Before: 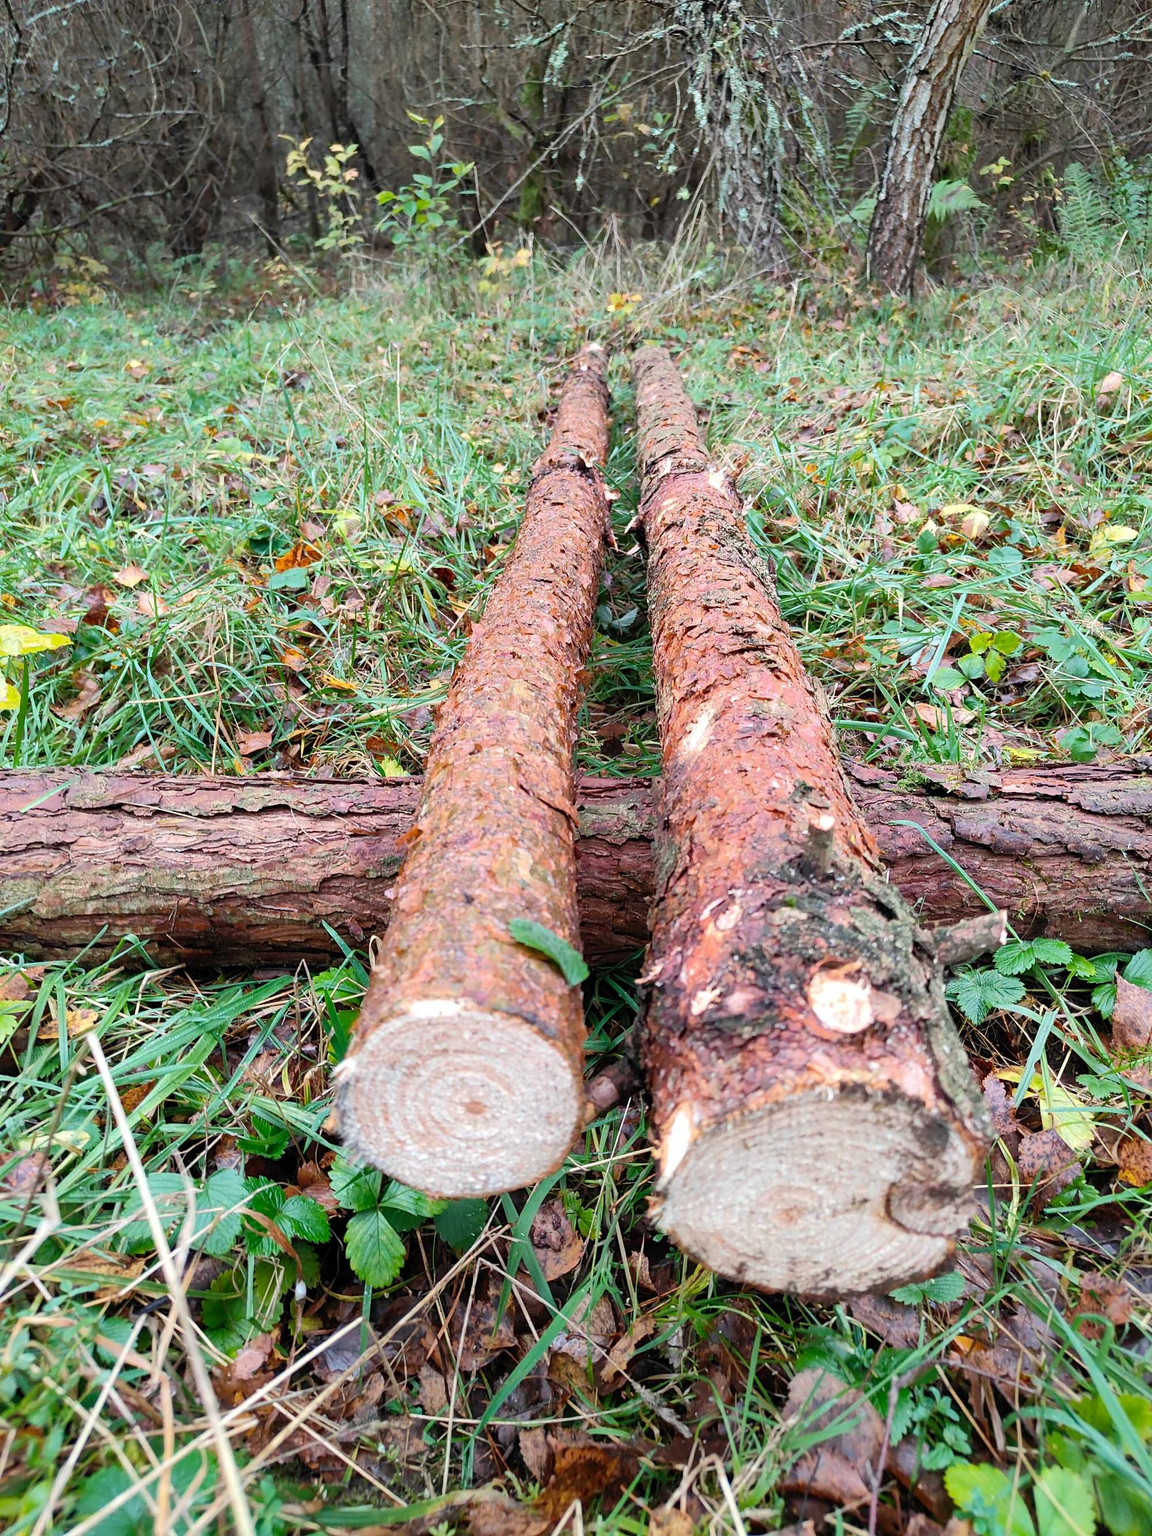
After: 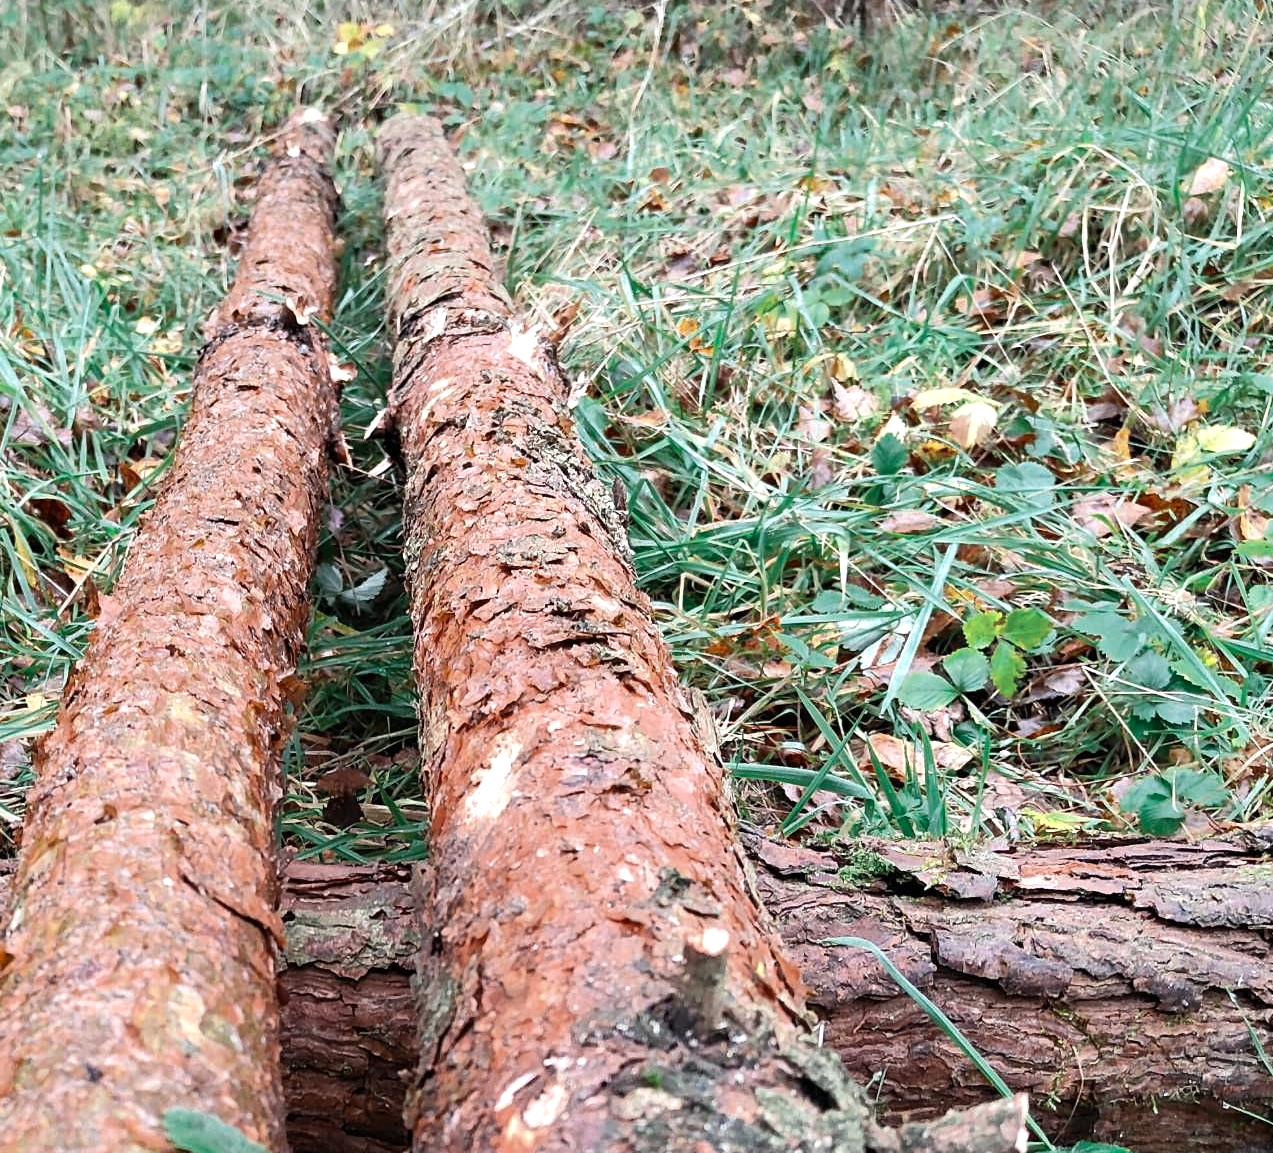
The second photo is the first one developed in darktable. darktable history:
color zones: curves: ch0 [(0, 0.5) (0.125, 0.4) (0.25, 0.5) (0.375, 0.4) (0.5, 0.4) (0.625, 0.6) (0.75, 0.6) (0.875, 0.5)]; ch1 [(0, 0.35) (0.125, 0.45) (0.25, 0.35) (0.375, 0.35) (0.5, 0.35) (0.625, 0.35) (0.75, 0.45) (0.875, 0.35)]; ch2 [(0, 0.6) (0.125, 0.5) (0.25, 0.5) (0.375, 0.6) (0.5, 0.6) (0.625, 0.5) (0.75, 0.5) (0.875, 0.5)]
tone equalizer: -8 EV -0.417 EV, -7 EV -0.389 EV, -6 EV -0.333 EV, -5 EV -0.222 EV, -3 EV 0.222 EV, -2 EV 0.333 EV, -1 EV 0.389 EV, +0 EV 0.417 EV, edges refinement/feathering 500, mask exposure compensation -1.57 EV, preserve details no
crop: left 36.005%, top 18.293%, right 0.31%, bottom 38.444%
